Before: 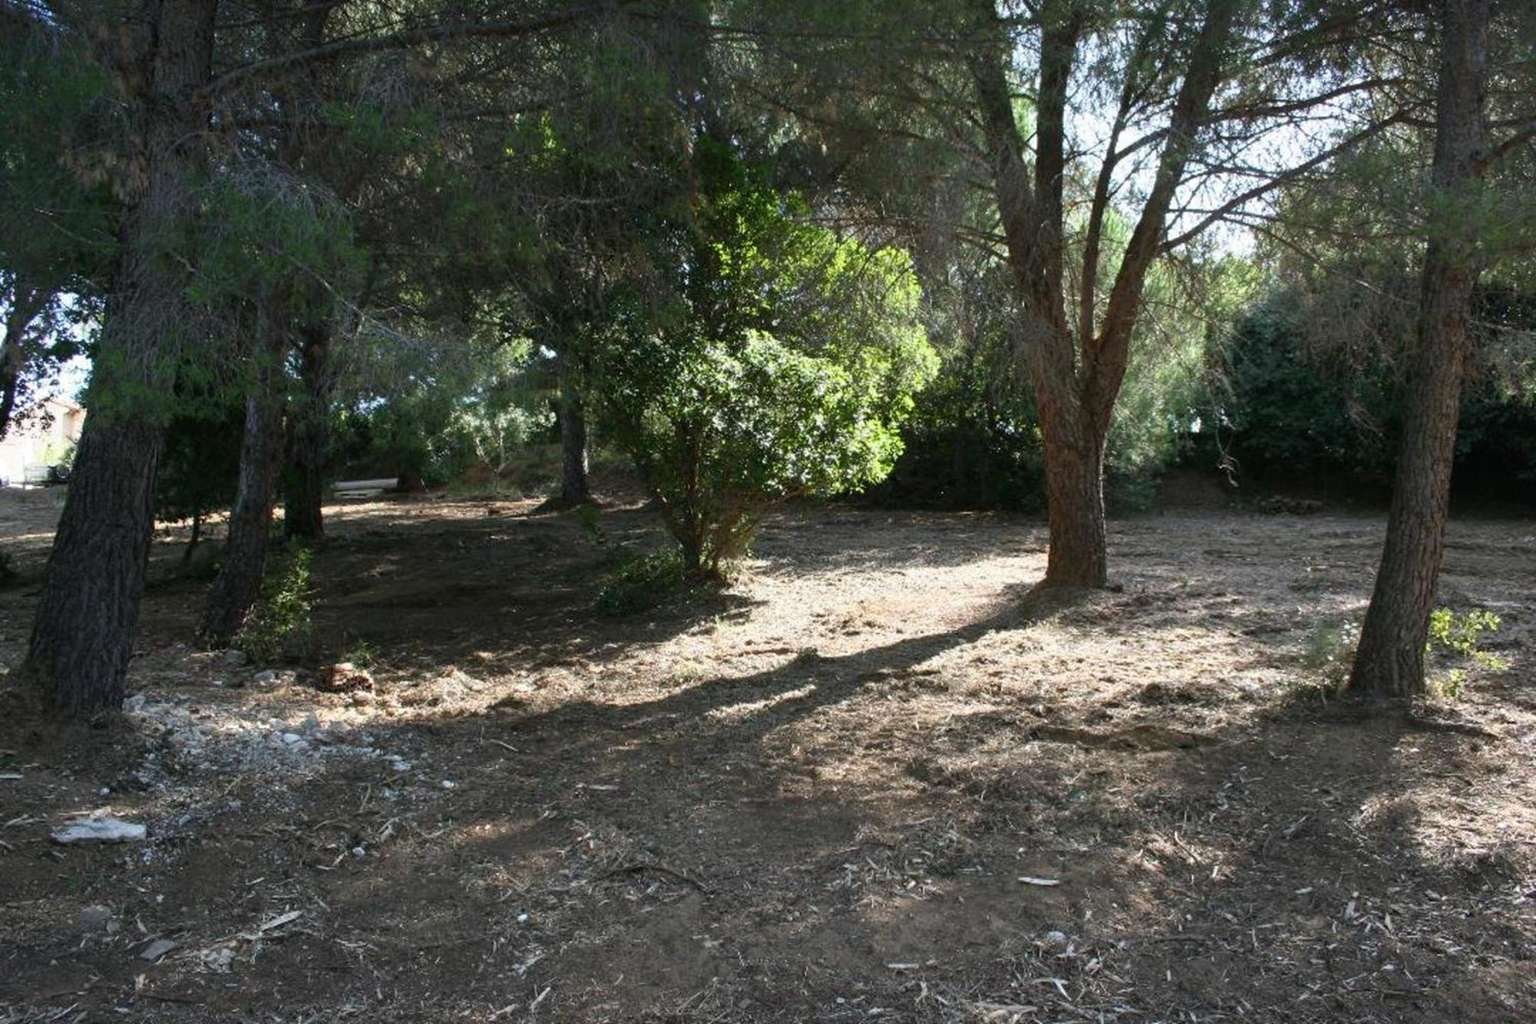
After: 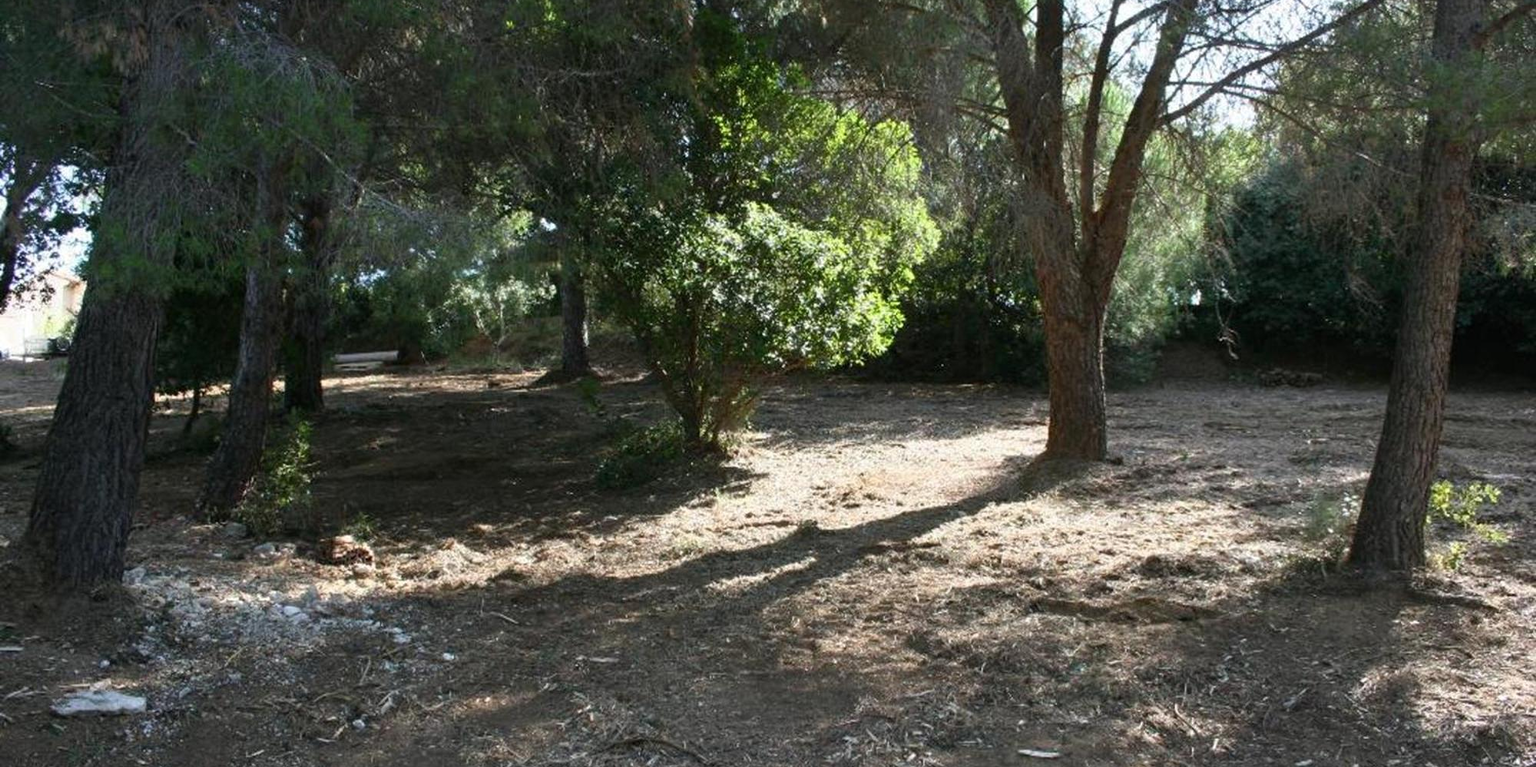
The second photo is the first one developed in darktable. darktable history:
crop and rotate: top 12.5%, bottom 12.5%
